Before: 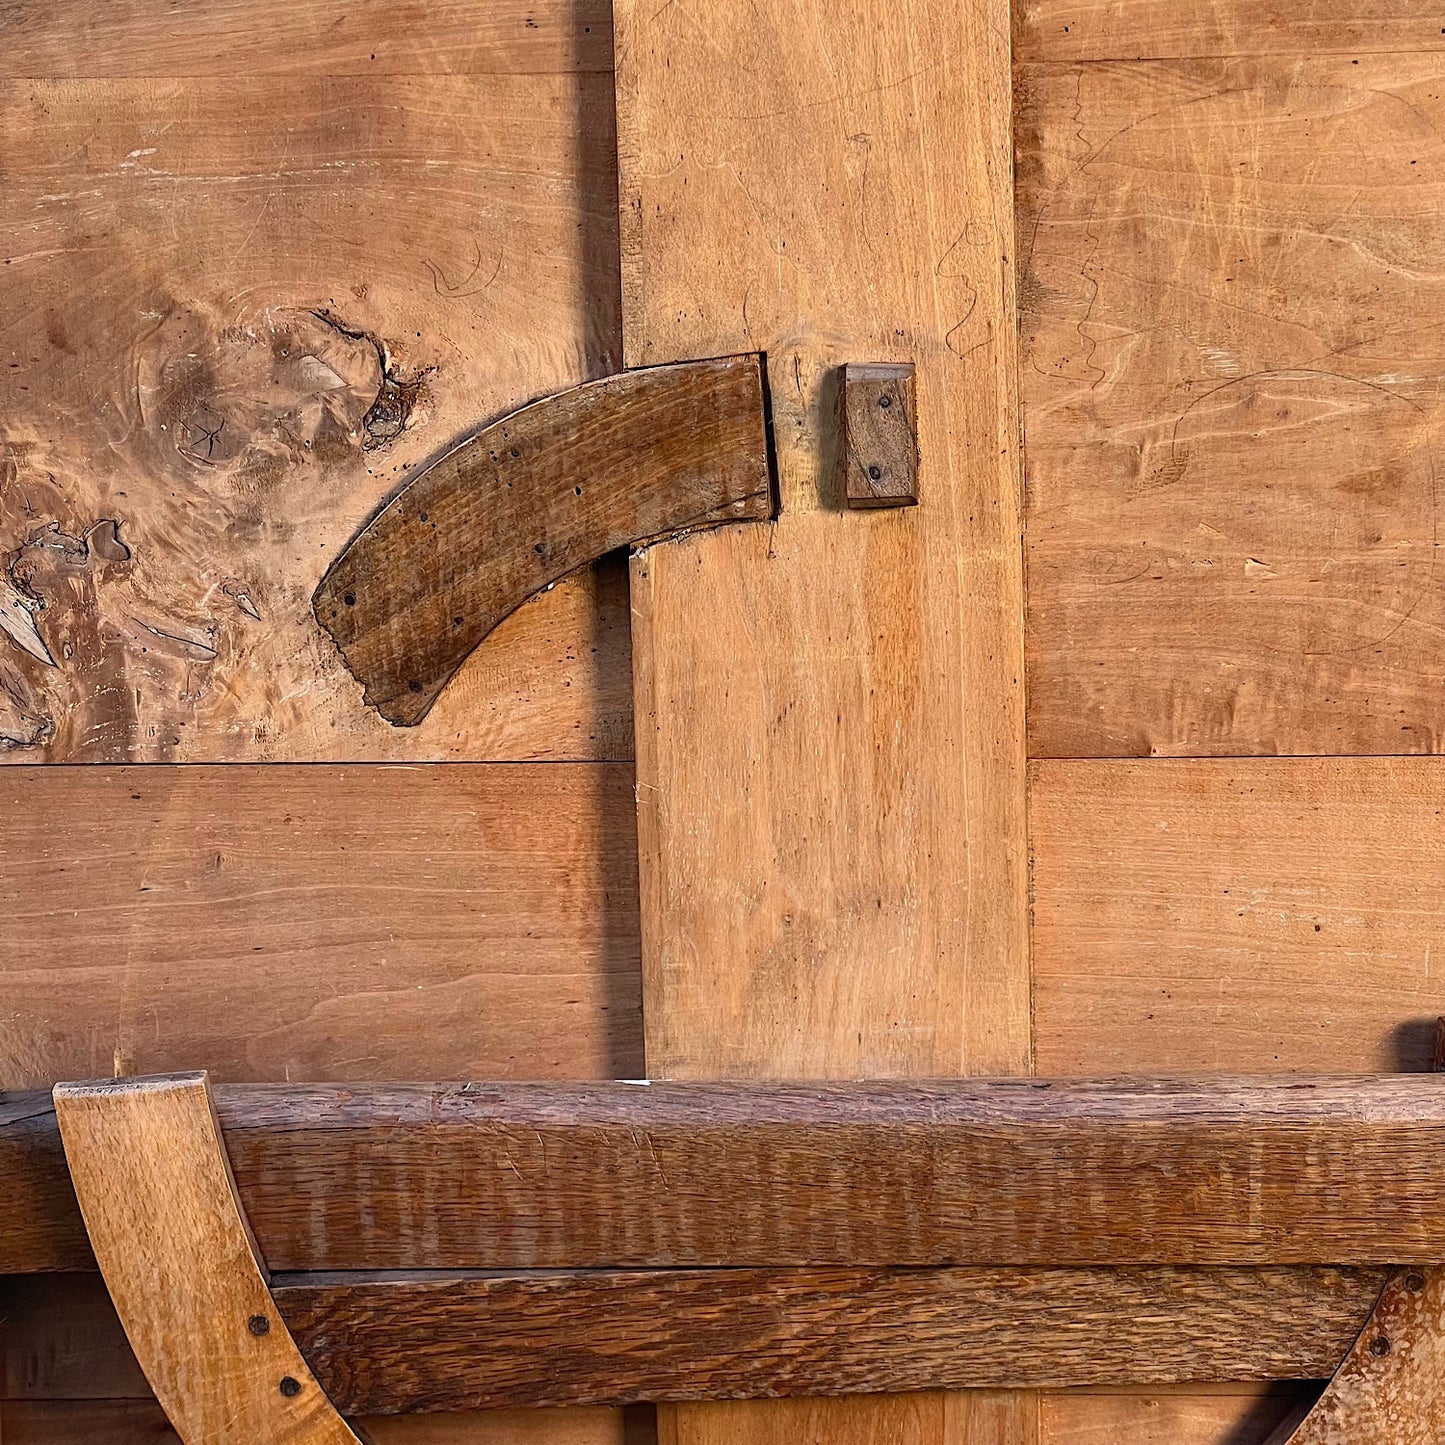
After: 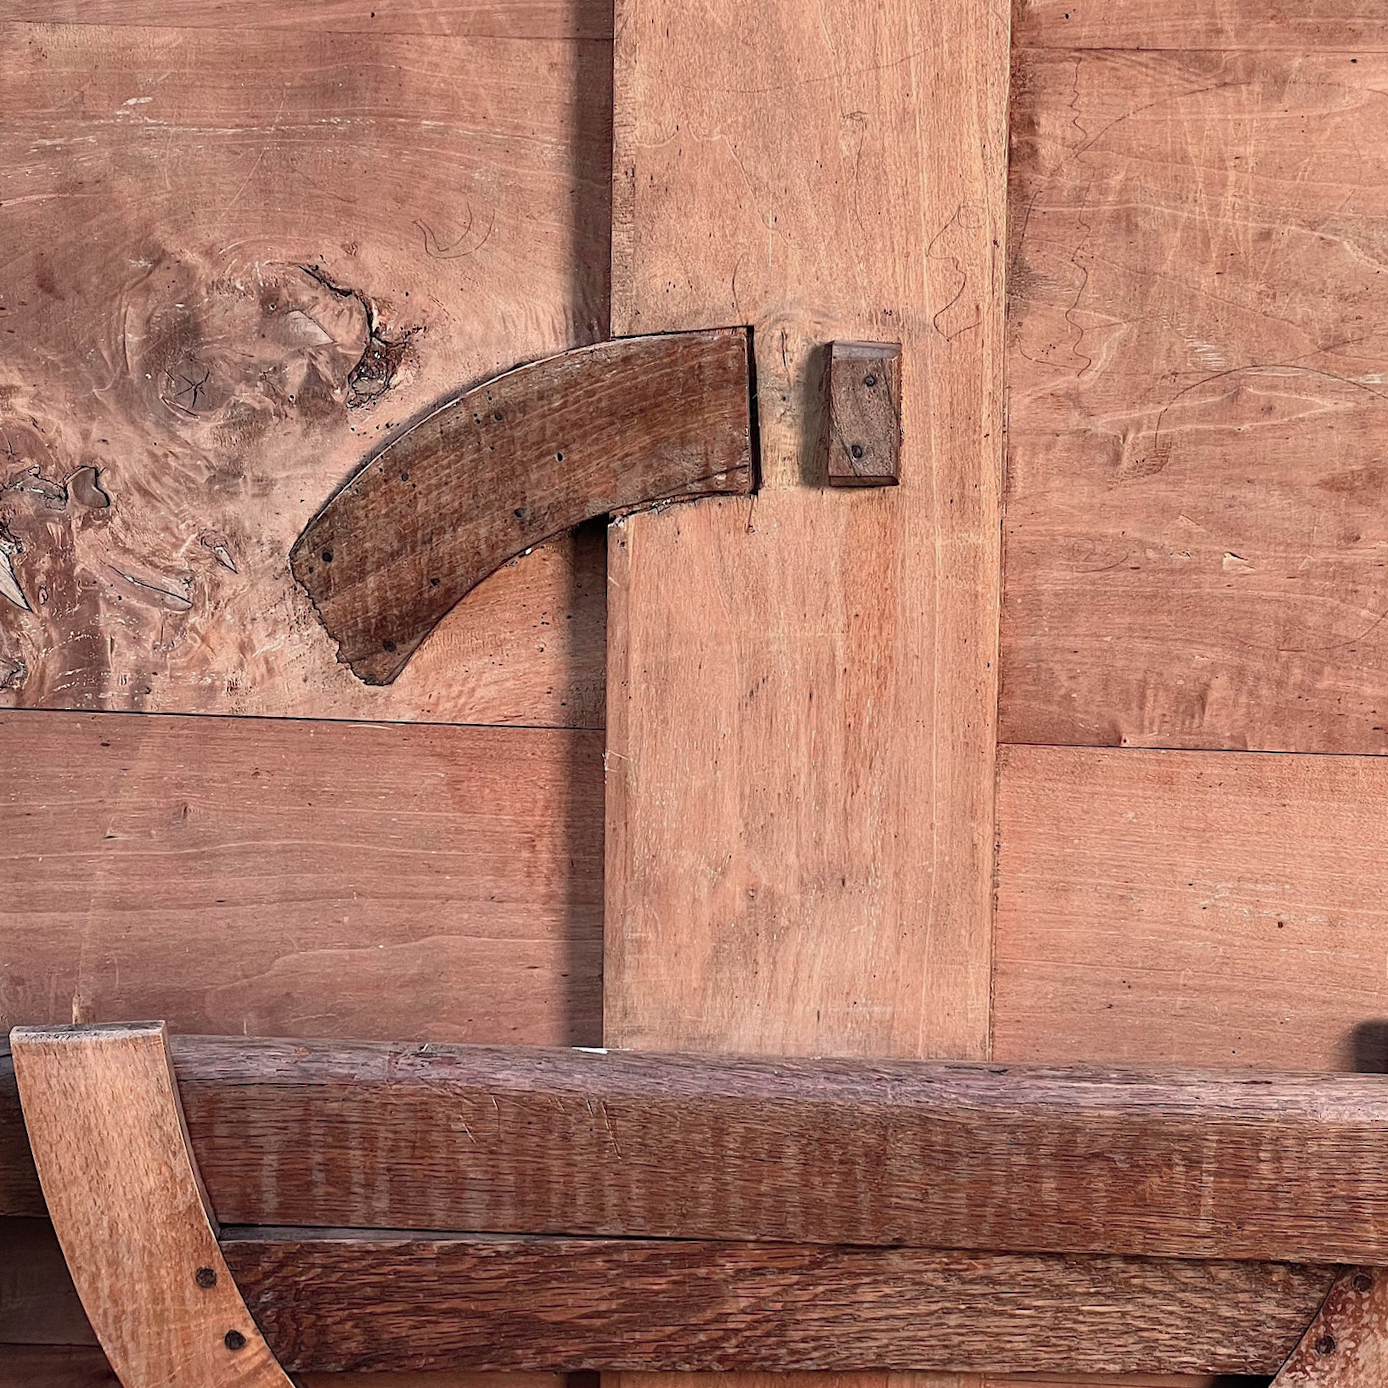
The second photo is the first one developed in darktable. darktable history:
crop and rotate: angle -2.38°
color contrast: blue-yellow contrast 0.62
white balance: emerald 1
sharpen: radius 2.883, amount 0.868, threshold 47.523
